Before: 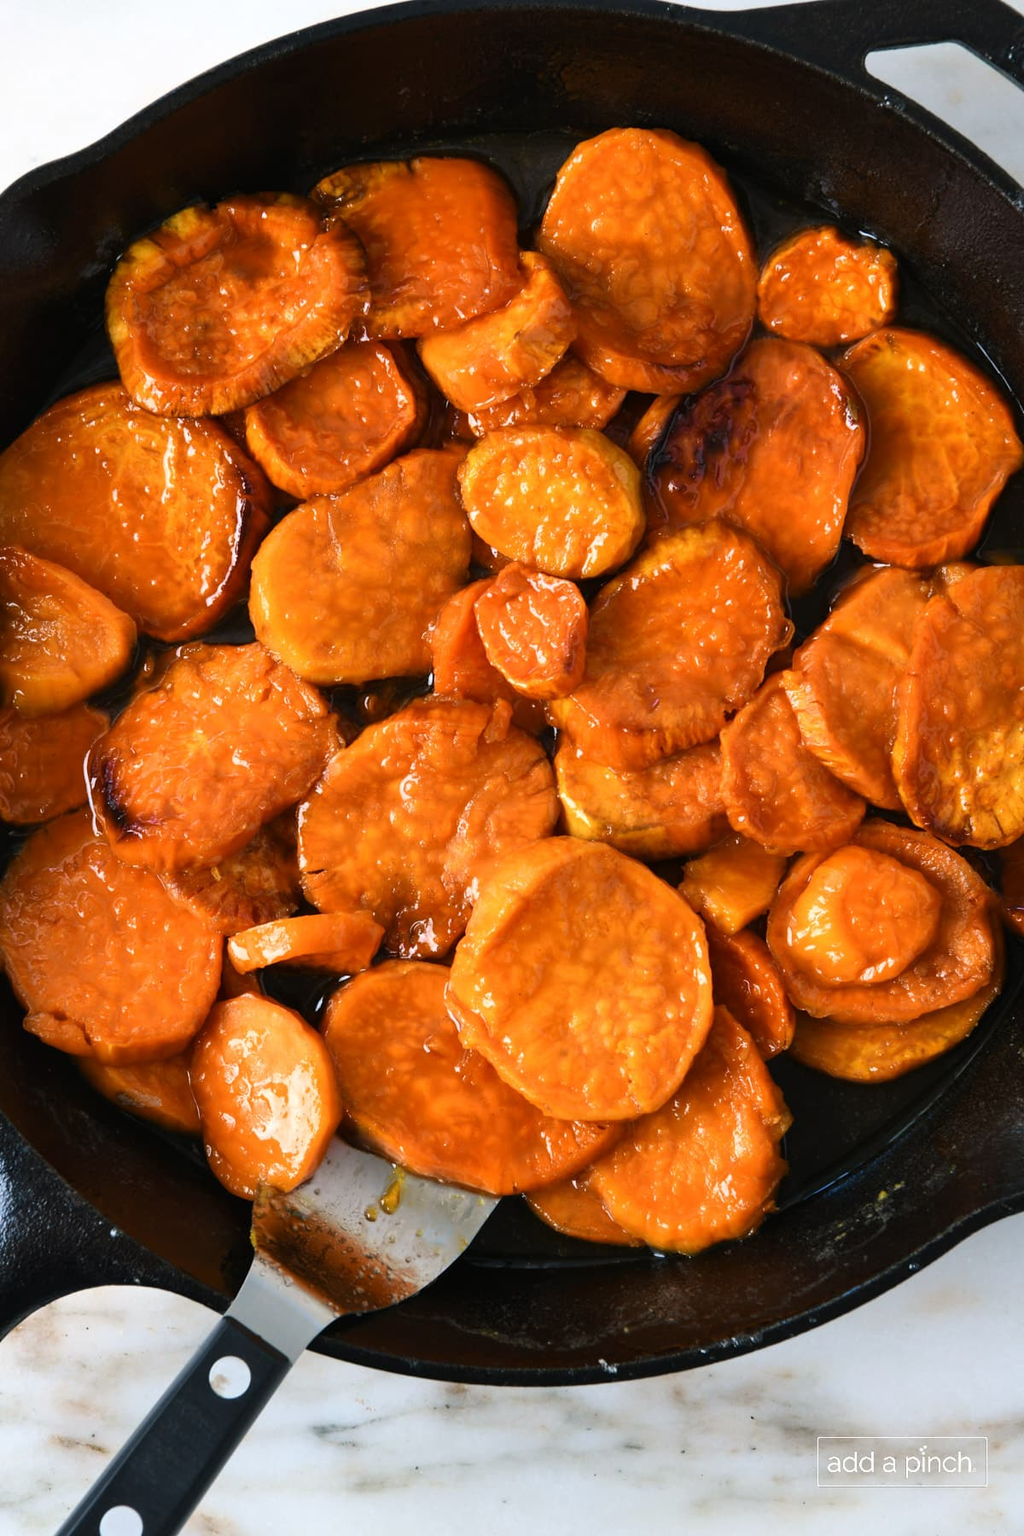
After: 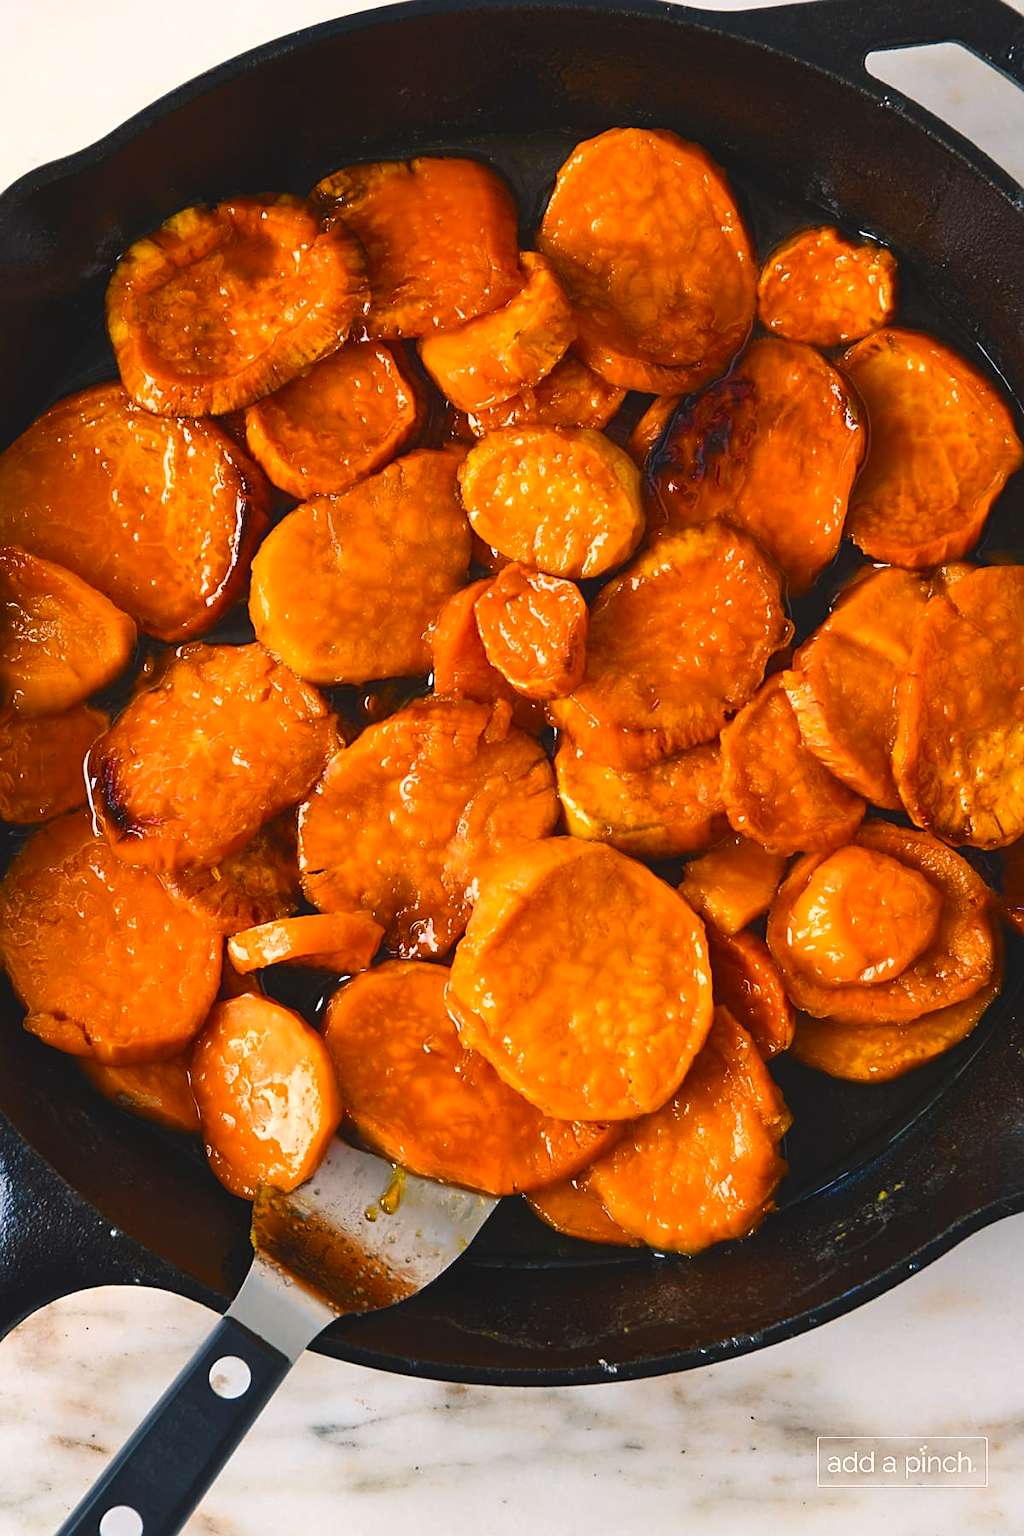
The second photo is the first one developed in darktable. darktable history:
sharpen: on, module defaults
color balance rgb: shadows lift › chroma 2%, shadows lift › hue 247.2°, power › chroma 0.3%, power › hue 25.2°, highlights gain › chroma 3%, highlights gain › hue 60°, global offset › luminance 0.75%, perceptual saturation grading › global saturation 20%, perceptual saturation grading › highlights -20%, perceptual saturation grading › shadows 30%, global vibrance 20%
